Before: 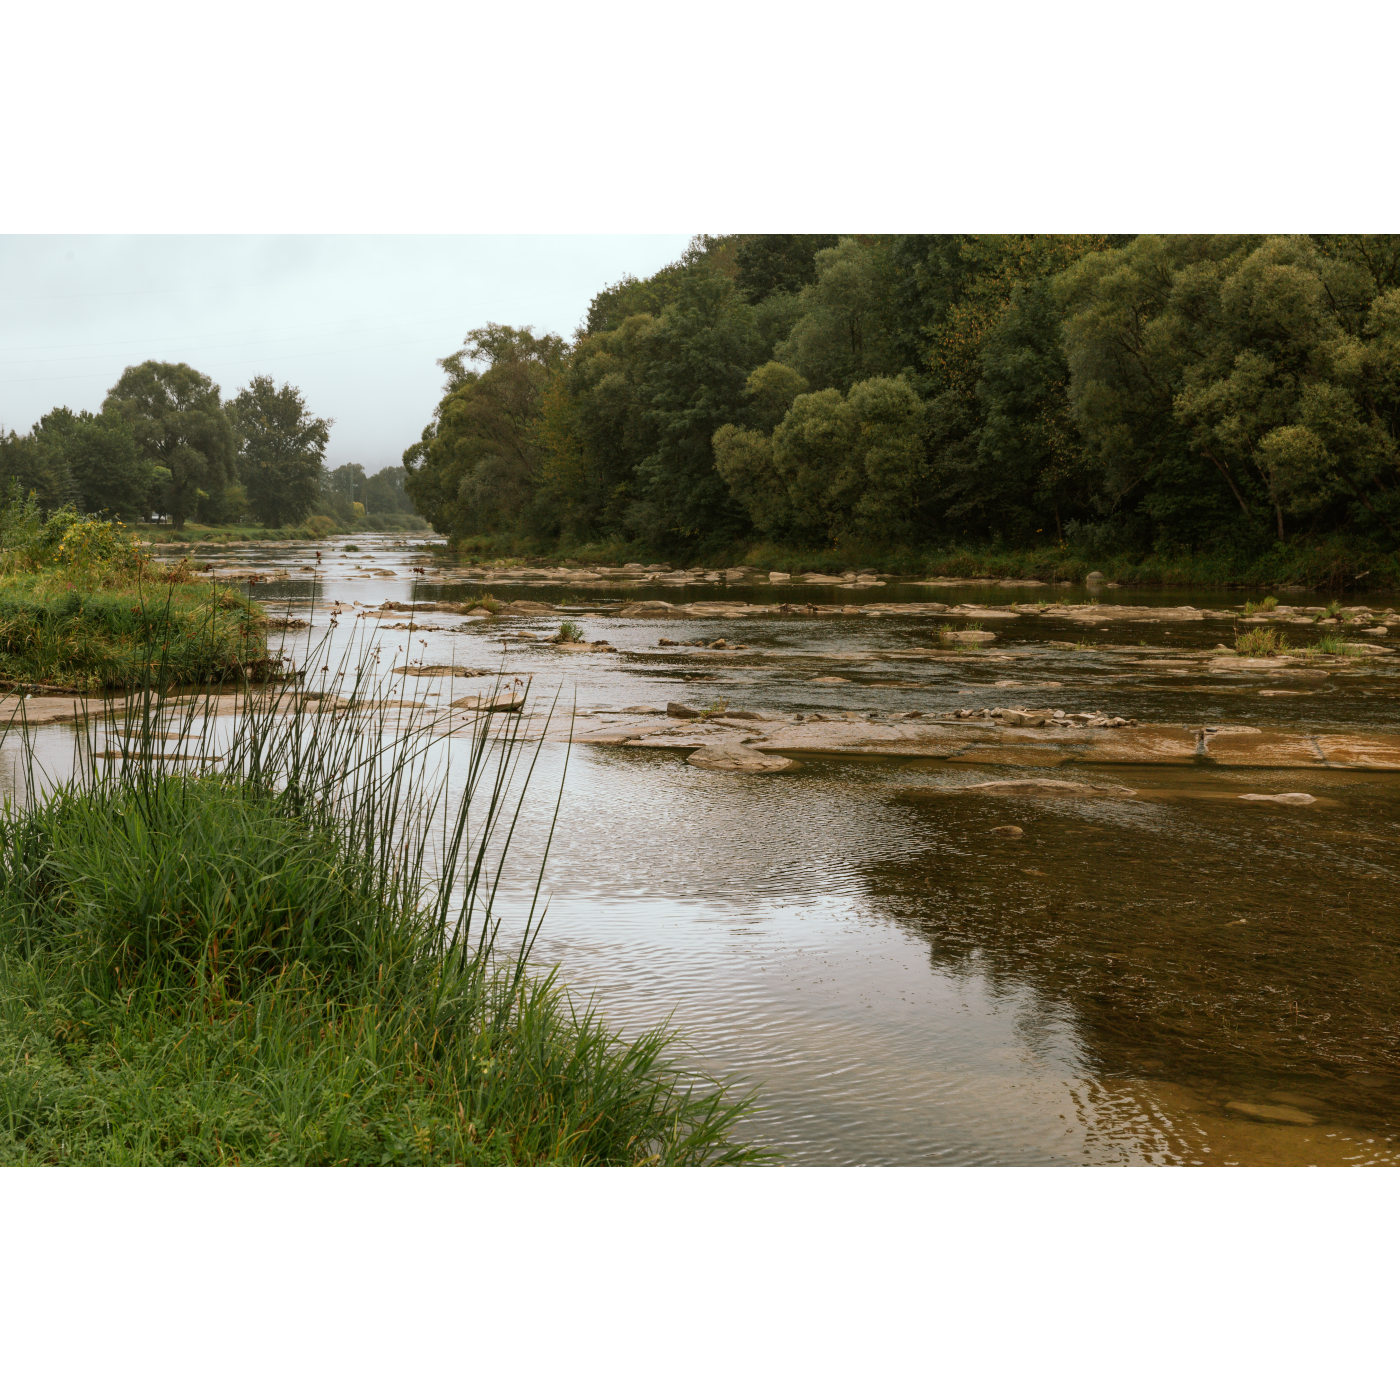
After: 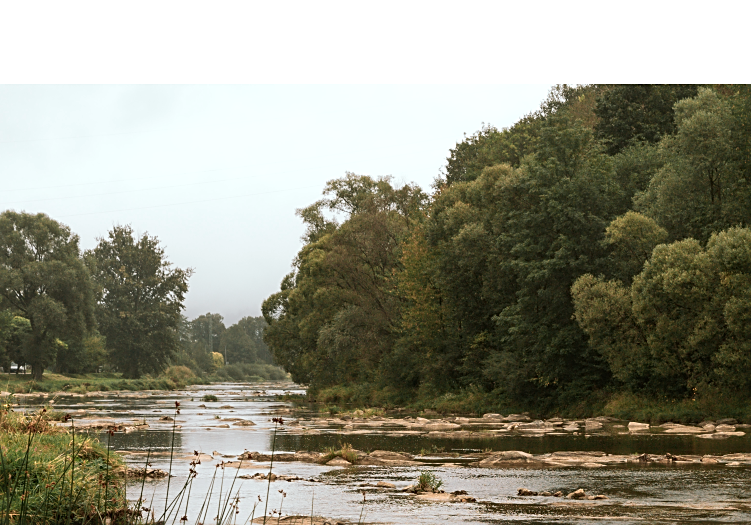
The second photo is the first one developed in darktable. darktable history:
contrast brightness saturation: saturation -0.027
crop: left 10.09%, top 10.726%, right 36.262%, bottom 51.742%
color zones: curves: ch0 [(0.018, 0.548) (0.224, 0.64) (0.425, 0.447) (0.675, 0.575) (0.732, 0.579)]; ch1 [(0.066, 0.487) (0.25, 0.5) (0.404, 0.43) (0.75, 0.421) (0.956, 0.421)]; ch2 [(0.044, 0.561) (0.215, 0.465) (0.399, 0.544) (0.465, 0.548) (0.614, 0.447) (0.724, 0.43) (0.882, 0.623) (0.956, 0.632)]
exposure: exposure 0.126 EV, compensate exposure bias true, compensate highlight preservation false
sharpen: on, module defaults
